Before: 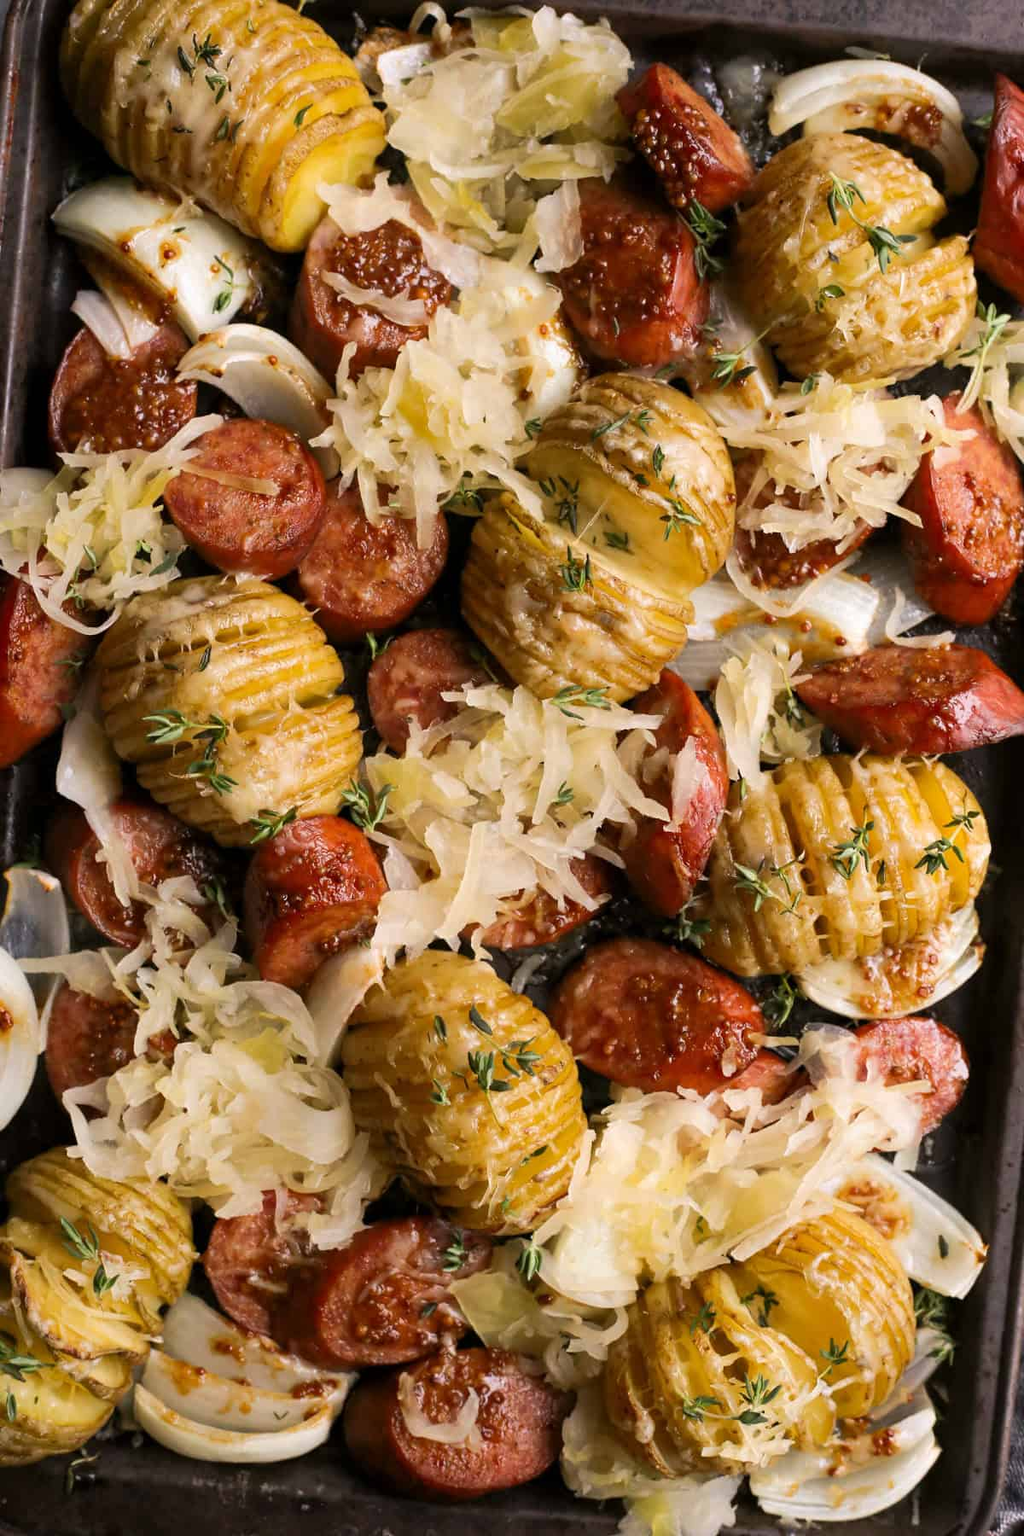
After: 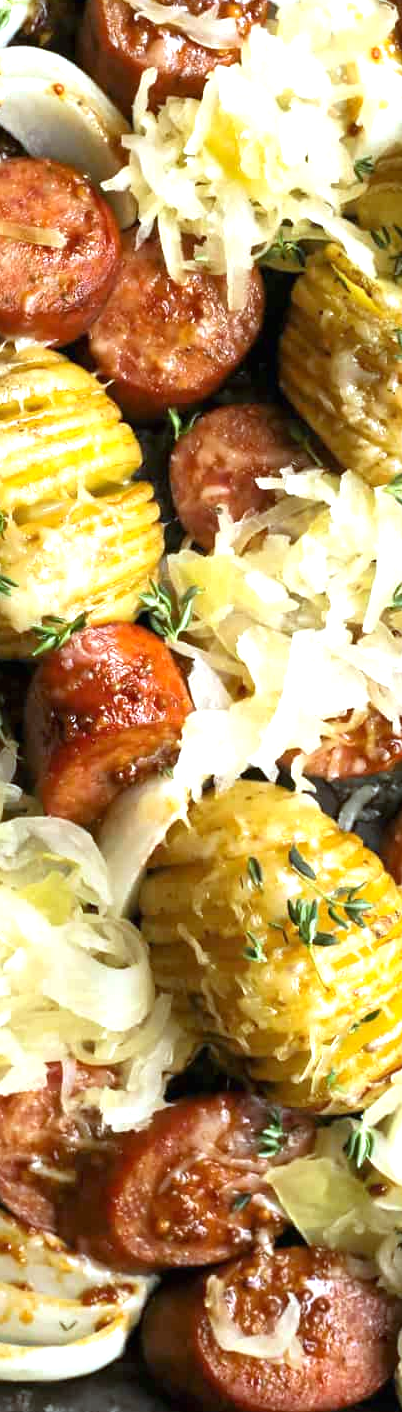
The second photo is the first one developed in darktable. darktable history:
white balance: red 0.924, blue 1.095
color correction: highlights a* -6.69, highlights b* 0.49
tone equalizer: on, module defaults
crop and rotate: left 21.77%, top 18.528%, right 44.676%, bottom 2.997%
exposure: black level correction 0, exposure 1.1 EV, compensate highlight preservation false
